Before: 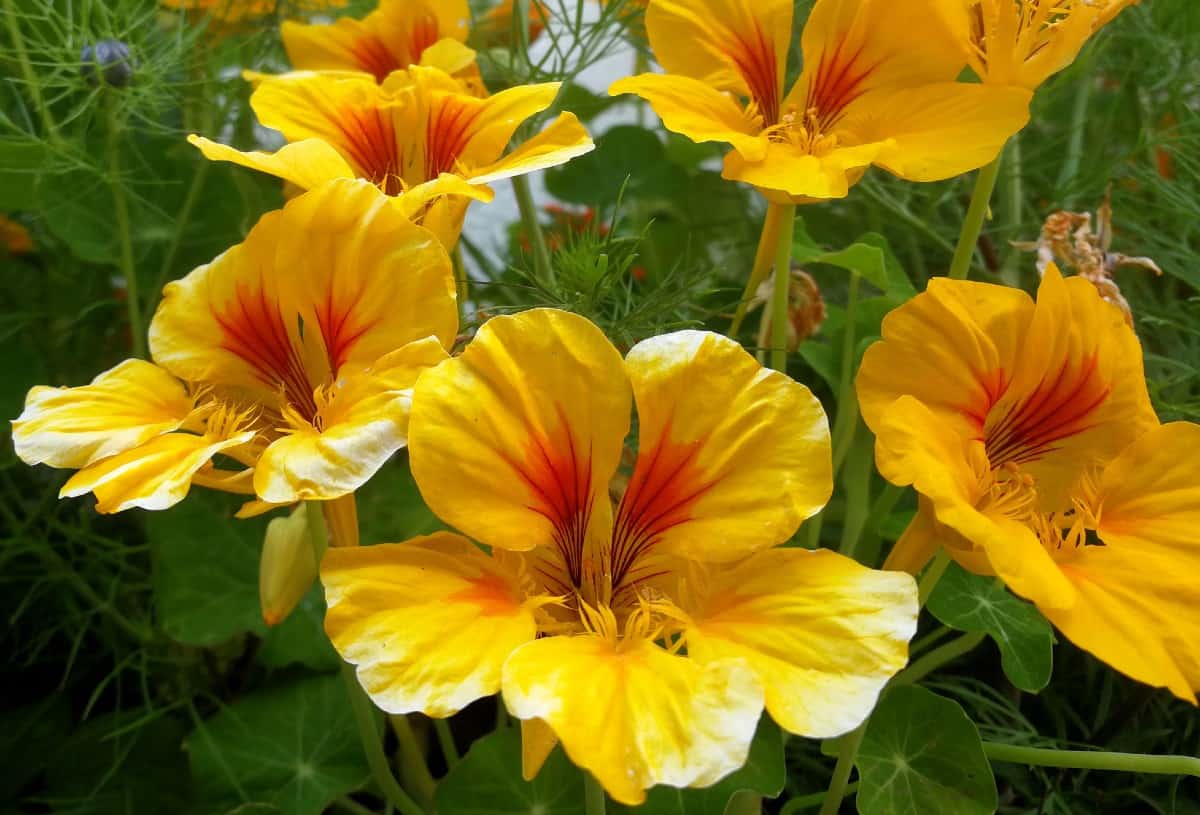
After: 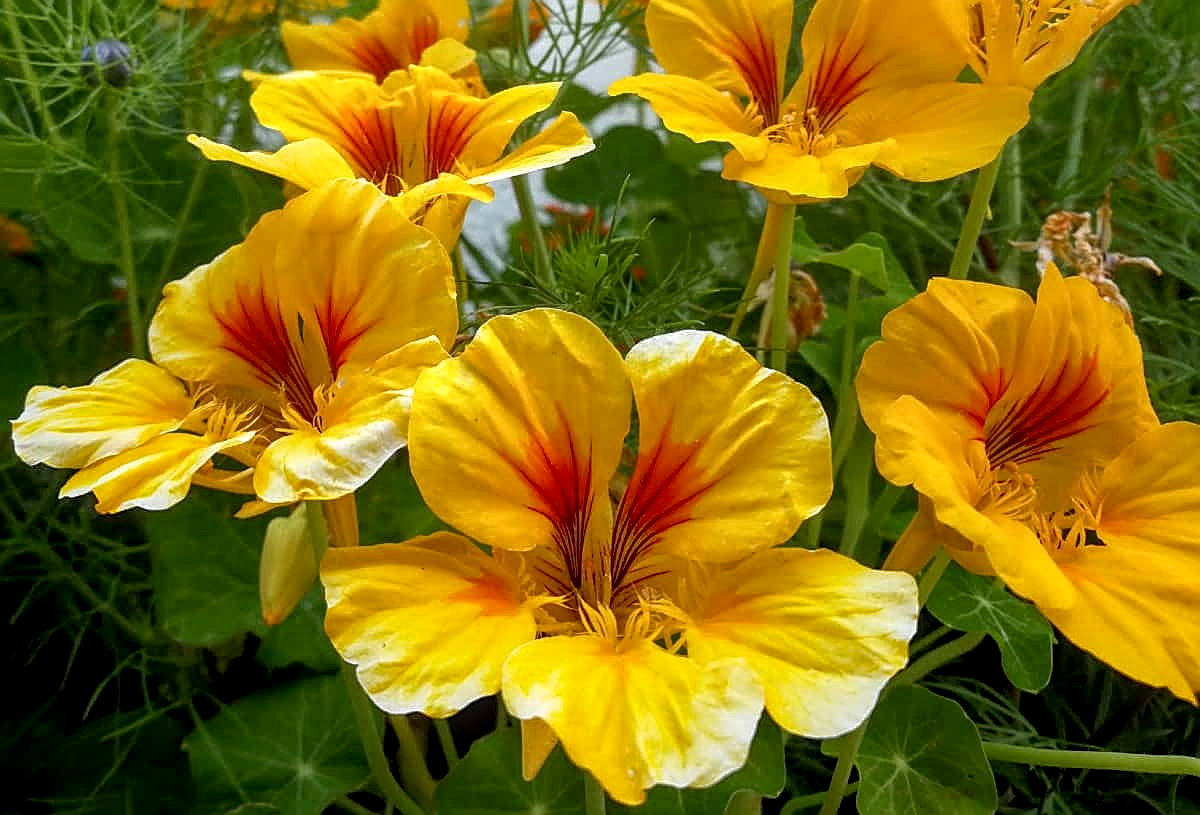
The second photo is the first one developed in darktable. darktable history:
exposure: black level correction 0.004, exposure 0.016 EV, compensate highlight preservation false
sharpen: on, module defaults
tone equalizer: on, module defaults
local contrast: on, module defaults
